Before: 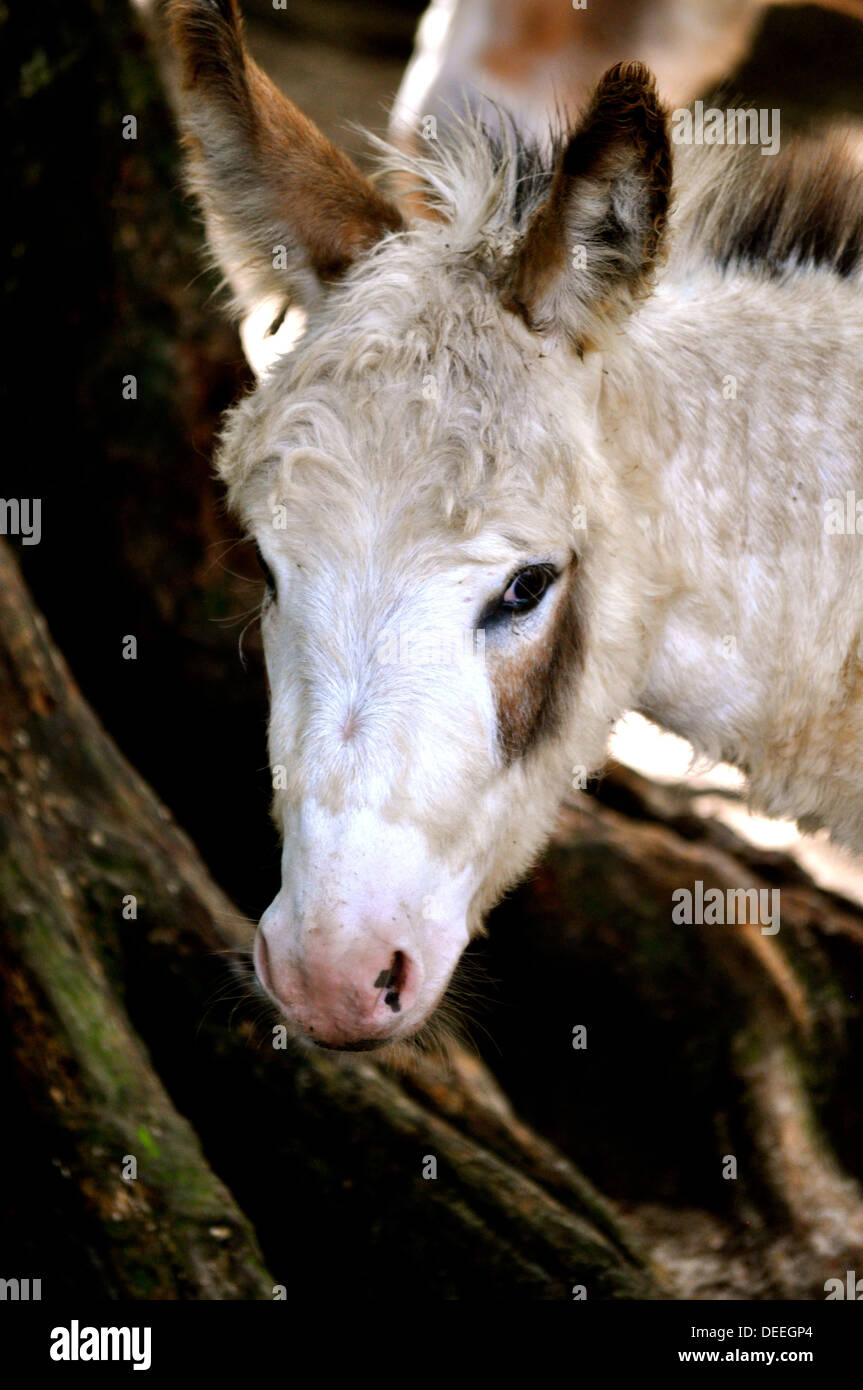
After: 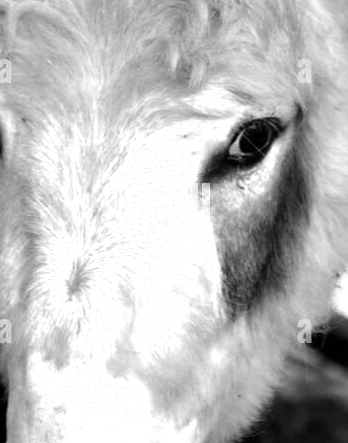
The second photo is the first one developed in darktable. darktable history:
color zones: curves: ch0 [(0, 0.613) (0.01, 0.613) (0.245, 0.448) (0.498, 0.529) (0.642, 0.665) (0.879, 0.777) (0.99, 0.613)]; ch1 [(0, 0) (0.143, 0) (0.286, 0) (0.429, 0) (0.571, 0) (0.714, 0) (0.857, 0)]
crop: left 31.9%, top 32.139%, right 27.664%, bottom 35.918%
